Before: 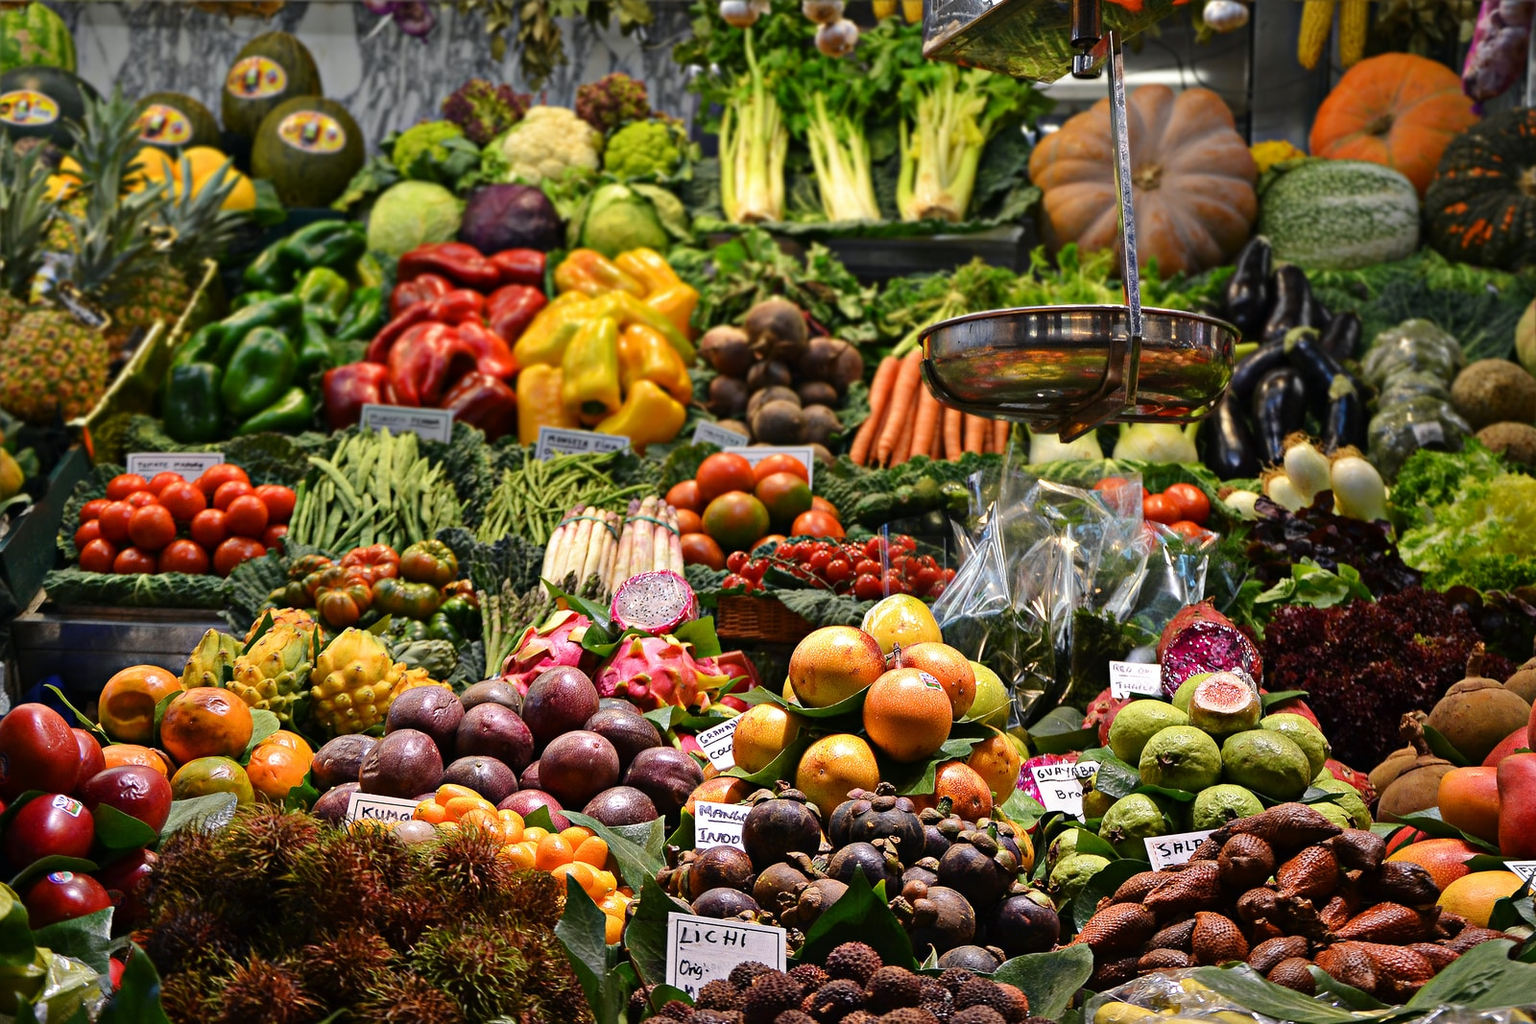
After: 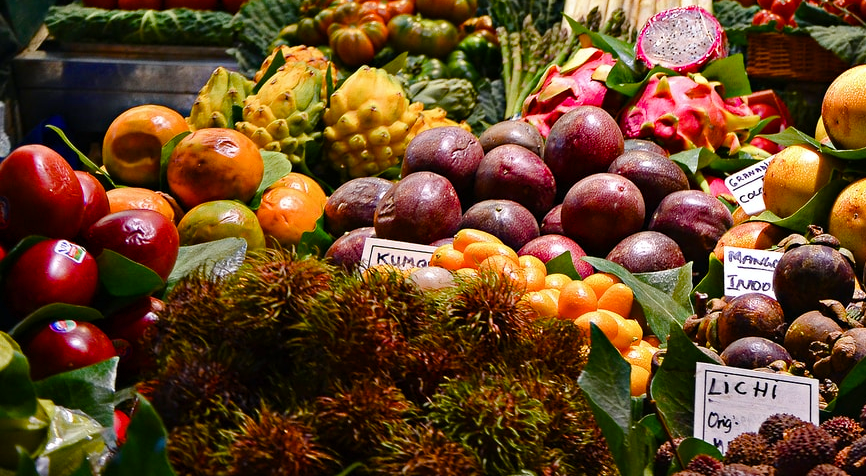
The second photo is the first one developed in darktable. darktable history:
color balance rgb: linear chroma grading › mid-tones 7.811%, perceptual saturation grading › global saturation 39.691%, perceptual saturation grading › highlights -50.163%, perceptual saturation grading › shadows 30.347%, global vibrance 9.155%
crop and rotate: top 55.167%, right 45.87%, bottom 0.146%
